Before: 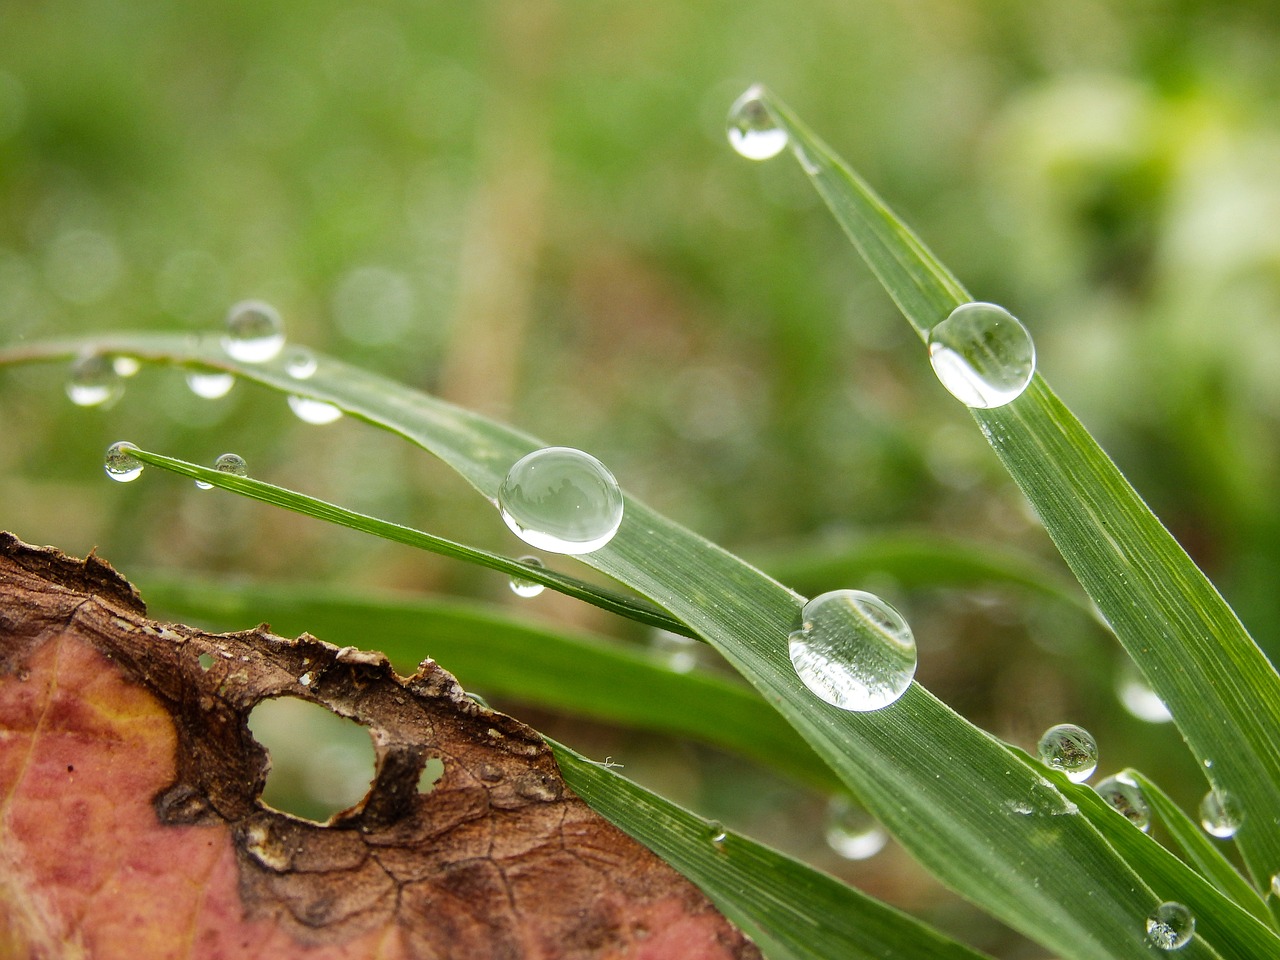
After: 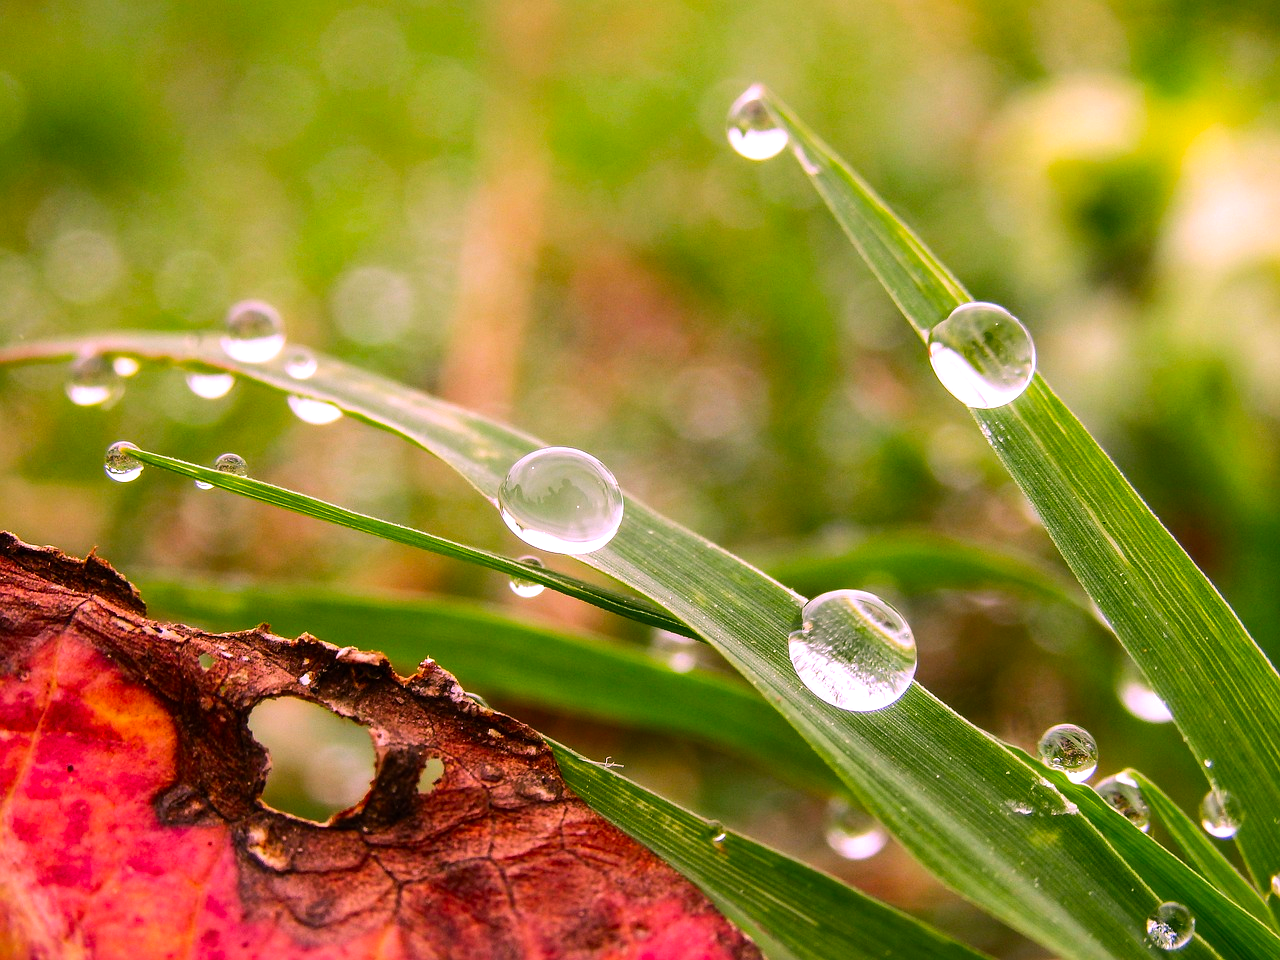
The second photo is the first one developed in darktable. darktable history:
color correction: highlights a* 19.15, highlights b* -11.7, saturation 1.68
tone equalizer: -8 EV -0.439 EV, -7 EV -0.407 EV, -6 EV -0.312 EV, -5 EV -0.252 EV, -3 EV 0.232 EV, -2 EV 0.317 EV, -1 EV 0.401 EV, +0 EV 0.413 EV, edges refinement/feathering 500, mask exposure compensation -1.57 EV, preserve details no
